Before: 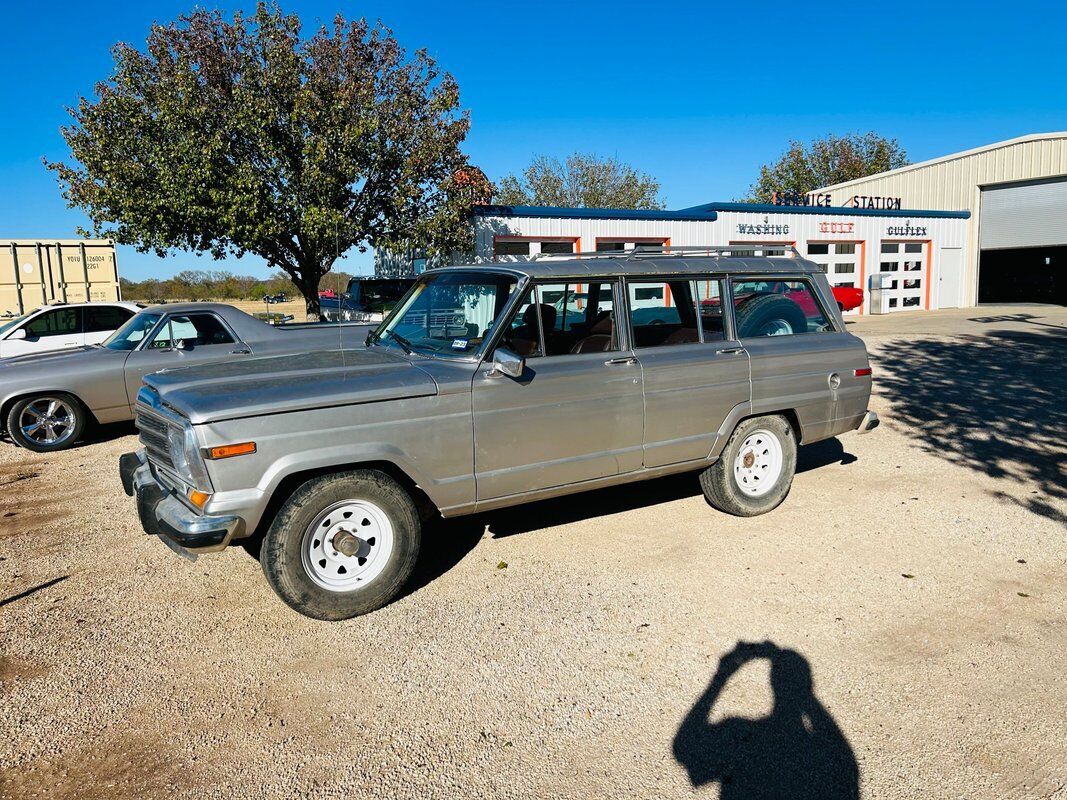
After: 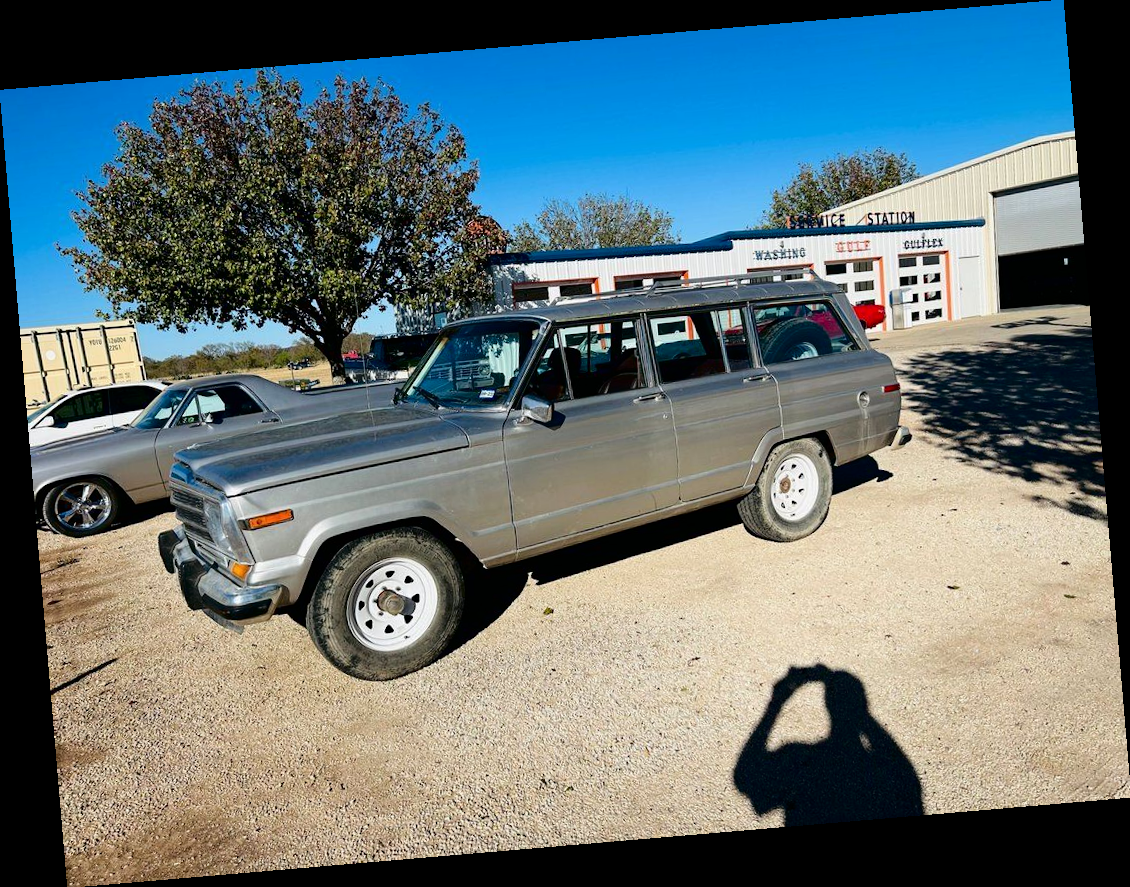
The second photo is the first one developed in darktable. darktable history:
rotate and perspective: rotation -4.86°, automatic cropping off
fill light: exposure -2 EV, width 8.6
